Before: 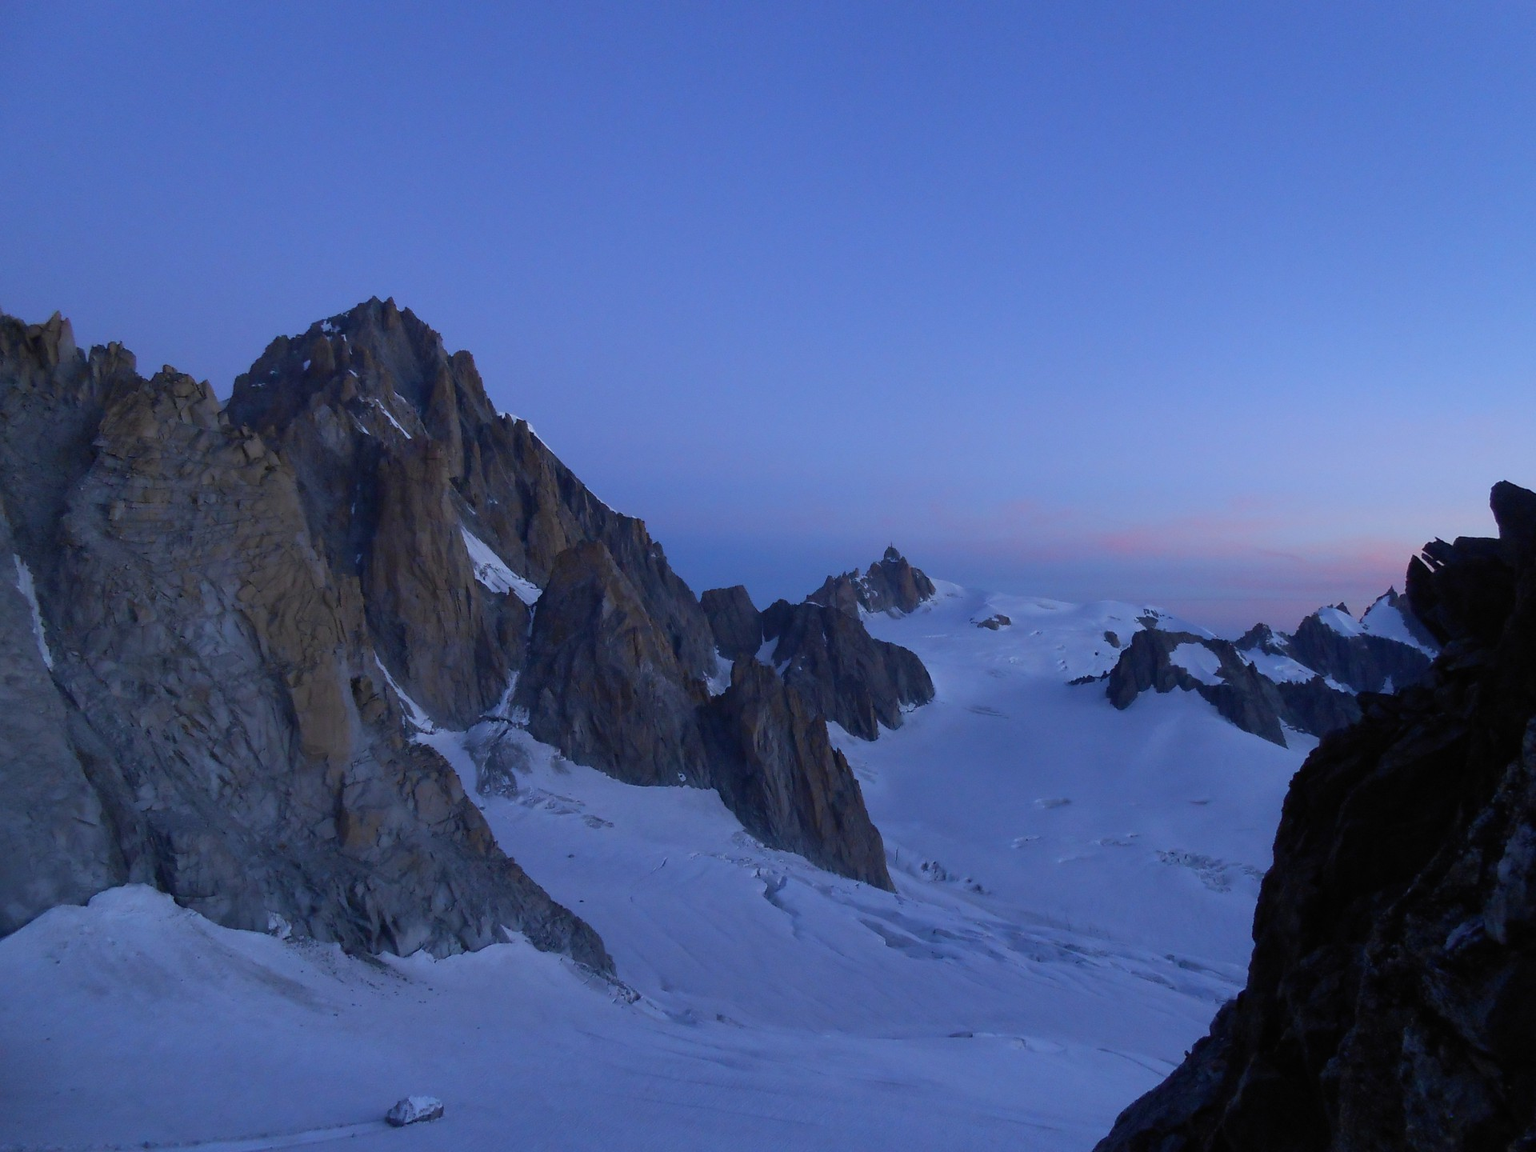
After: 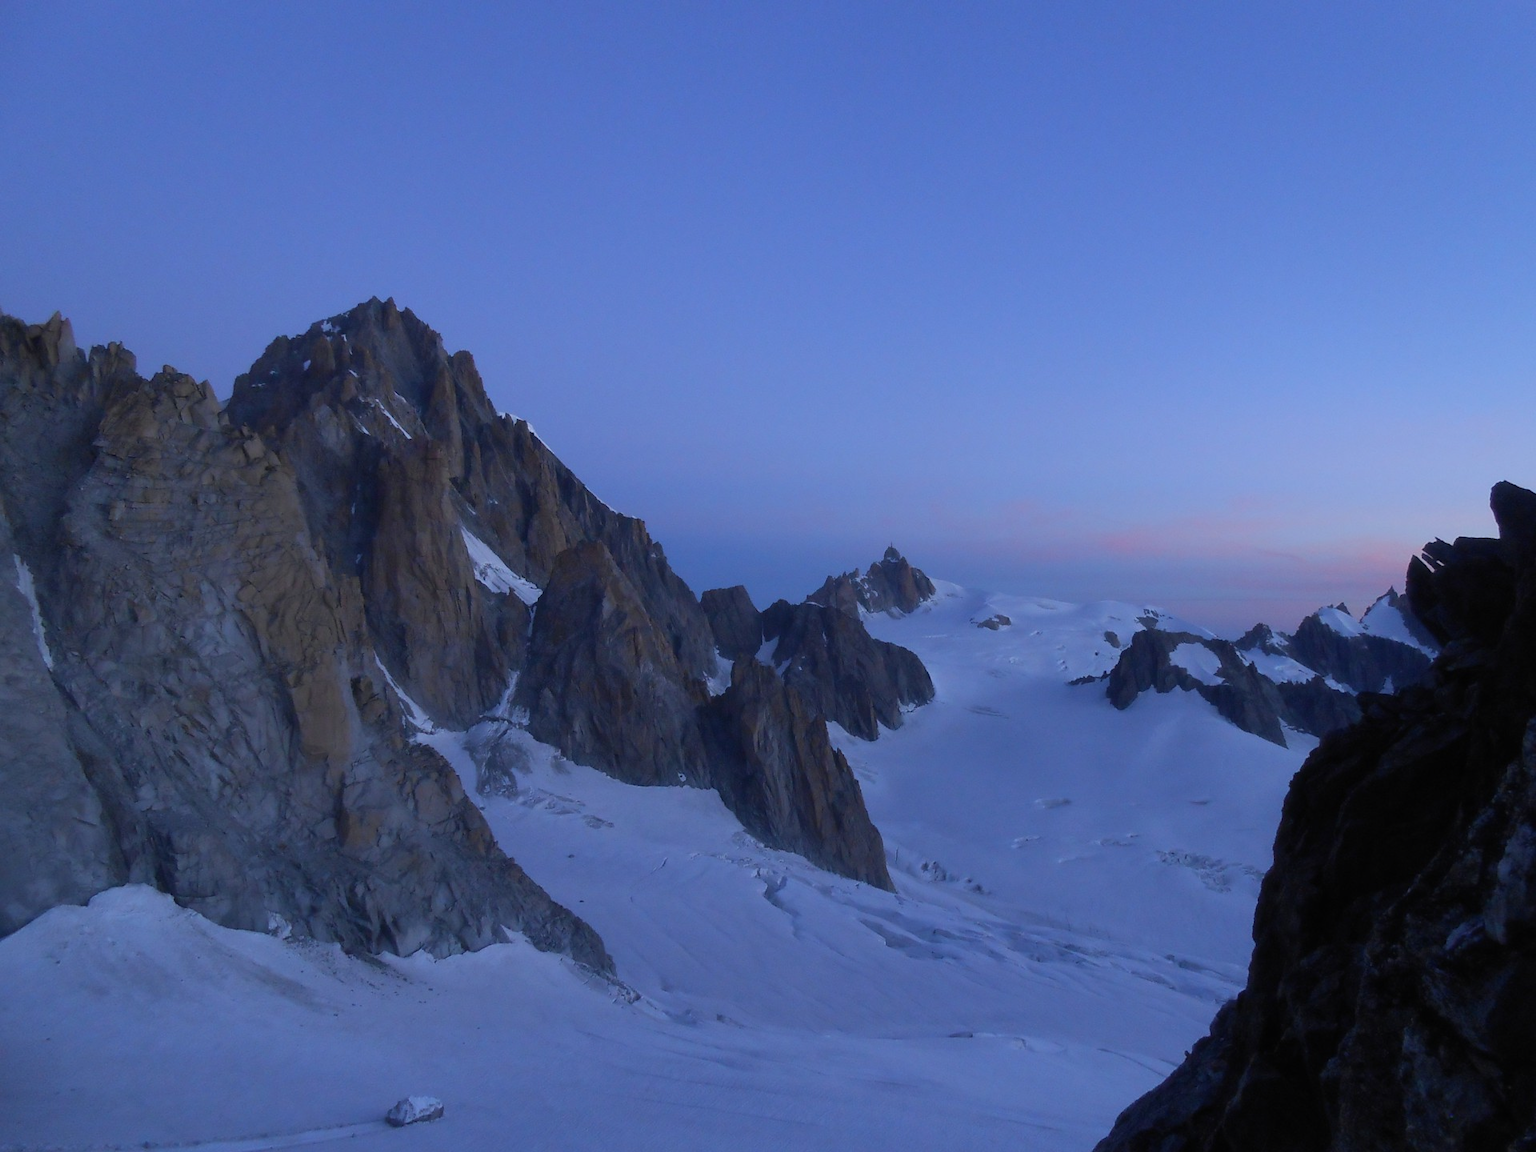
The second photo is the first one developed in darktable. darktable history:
haze removal: strength -0.098, compatibility mode true, adaptive false
